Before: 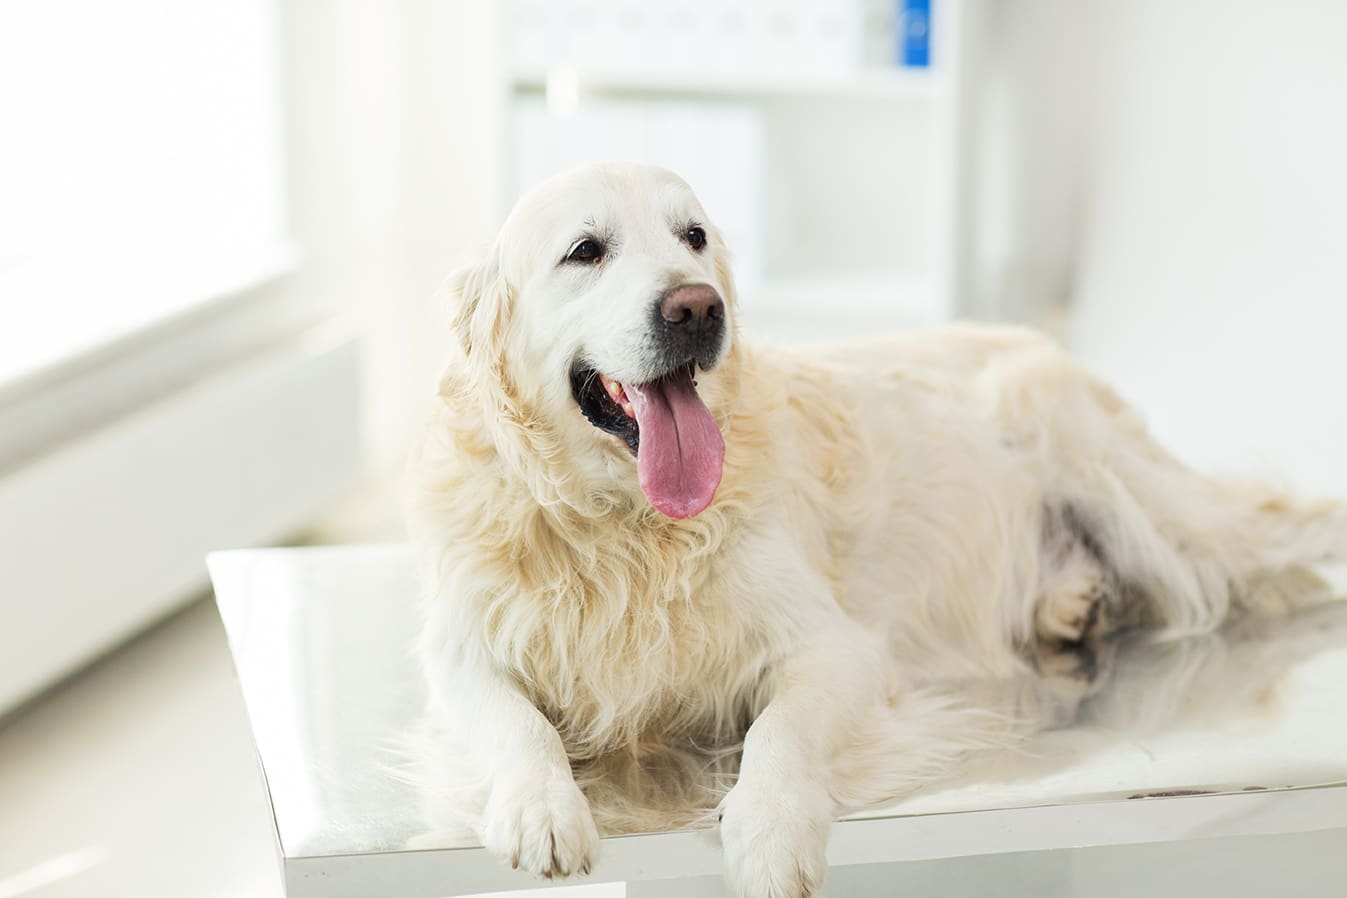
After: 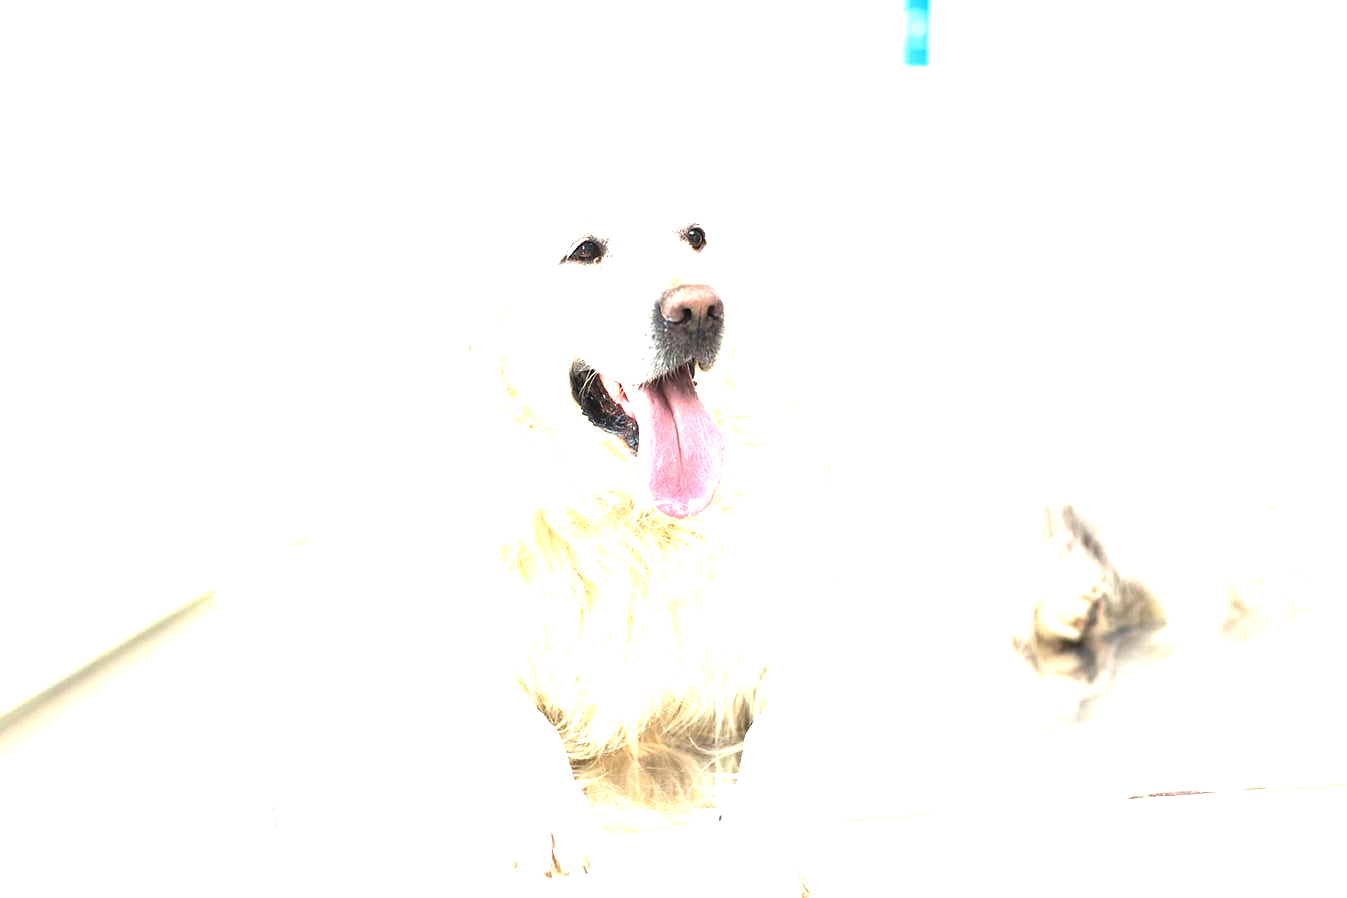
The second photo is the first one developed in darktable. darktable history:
exposure: black level correction 0, exposure 2 EV, compensate exposure bias true, compensate highlight preservation false
